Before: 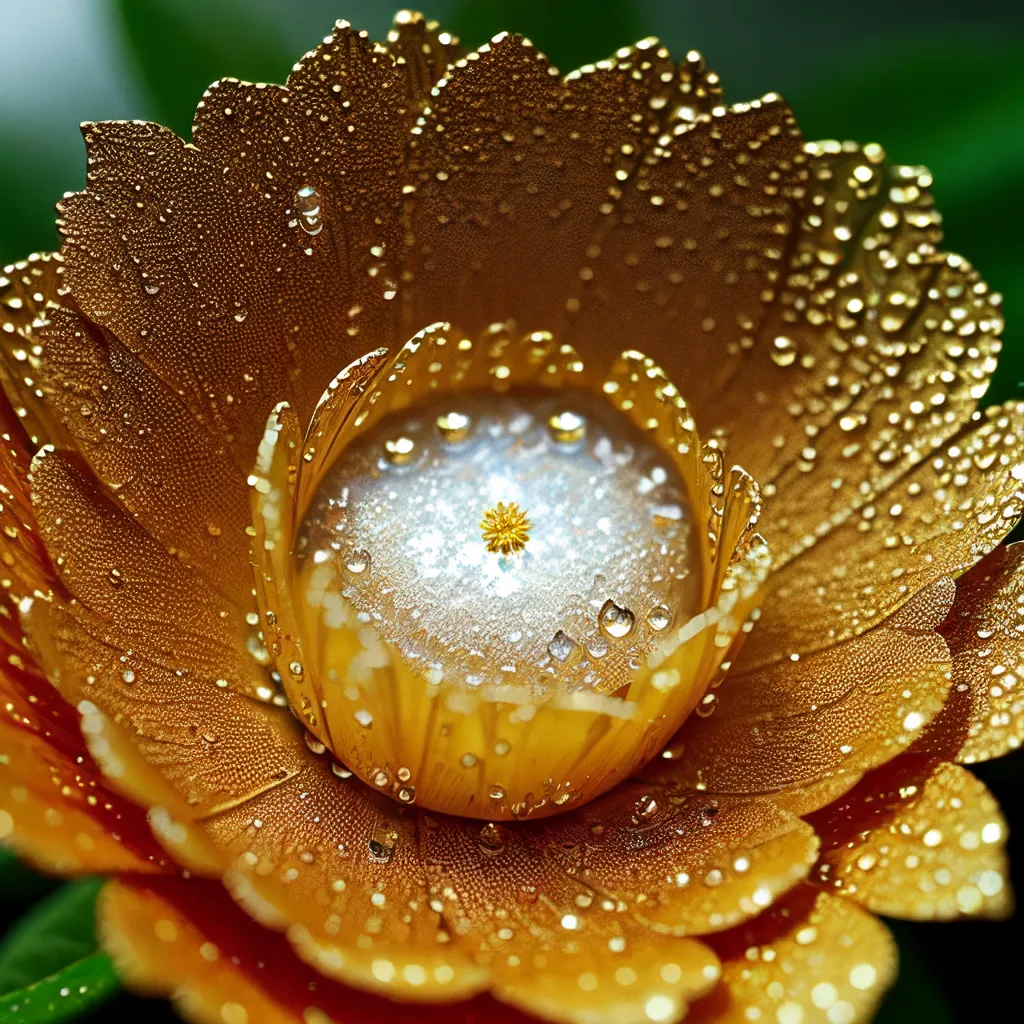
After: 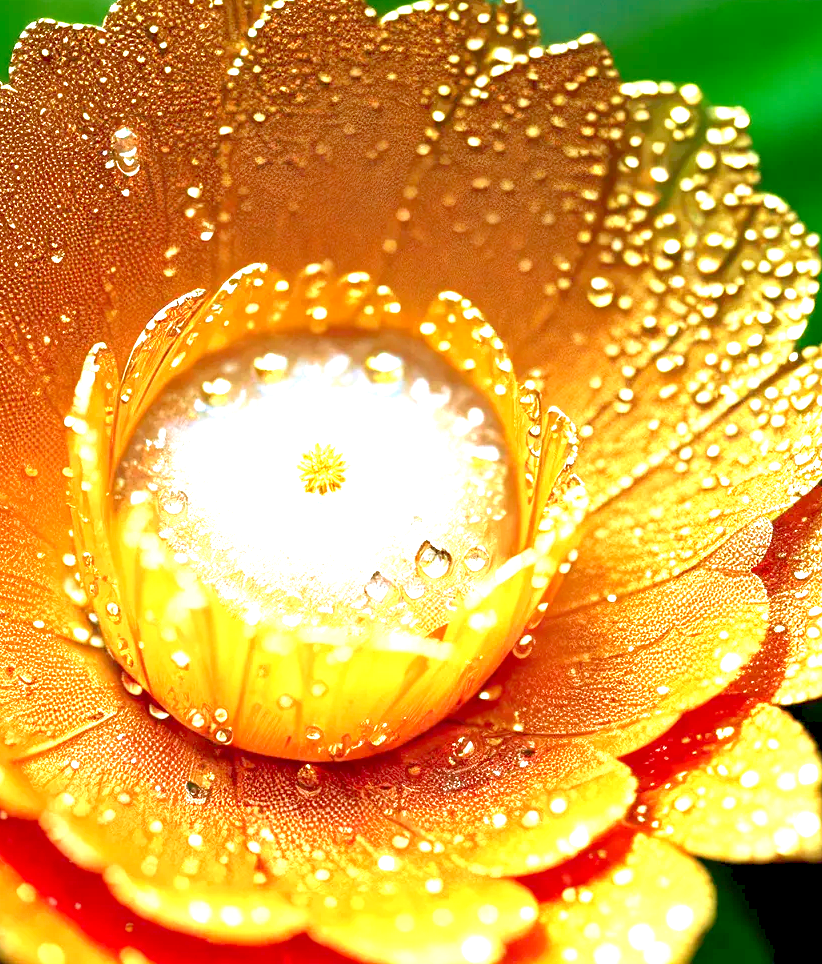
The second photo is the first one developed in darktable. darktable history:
crop and rotate: left 17.901%, top 5.823%, right 1.817%
velvia: strength 44.62%
exposure: black level correction 0.001, exposure 1.827 EV, compensate highlight preservation false
levels: black 0.013%, levels [0, 0.43, 0.984]
